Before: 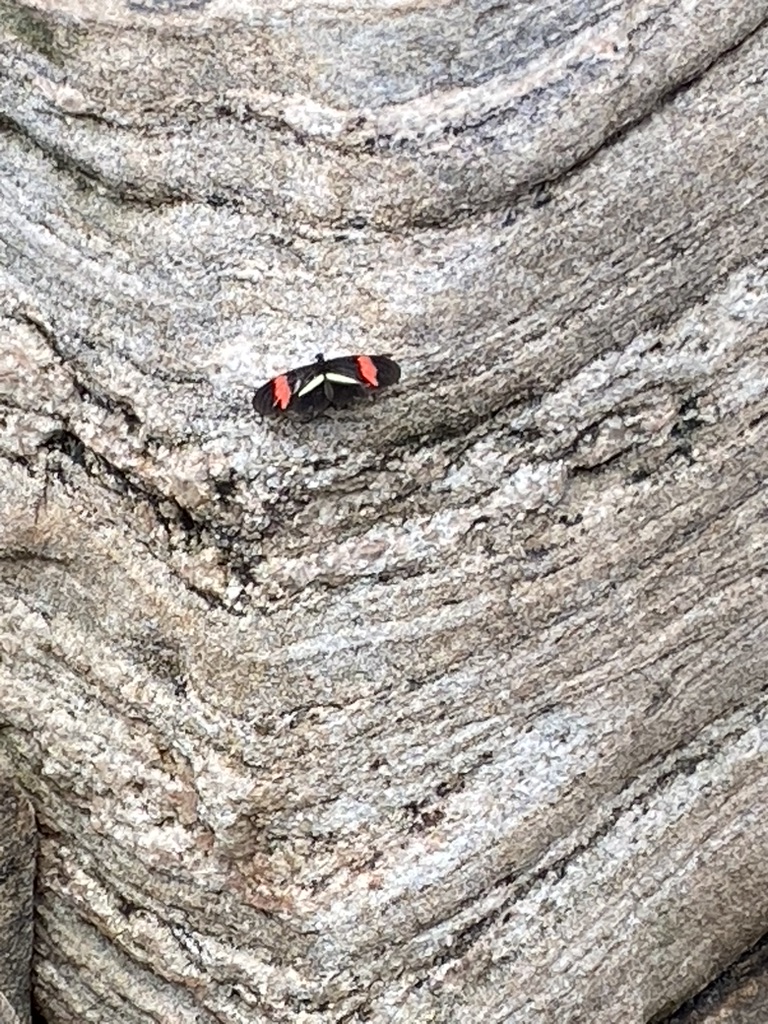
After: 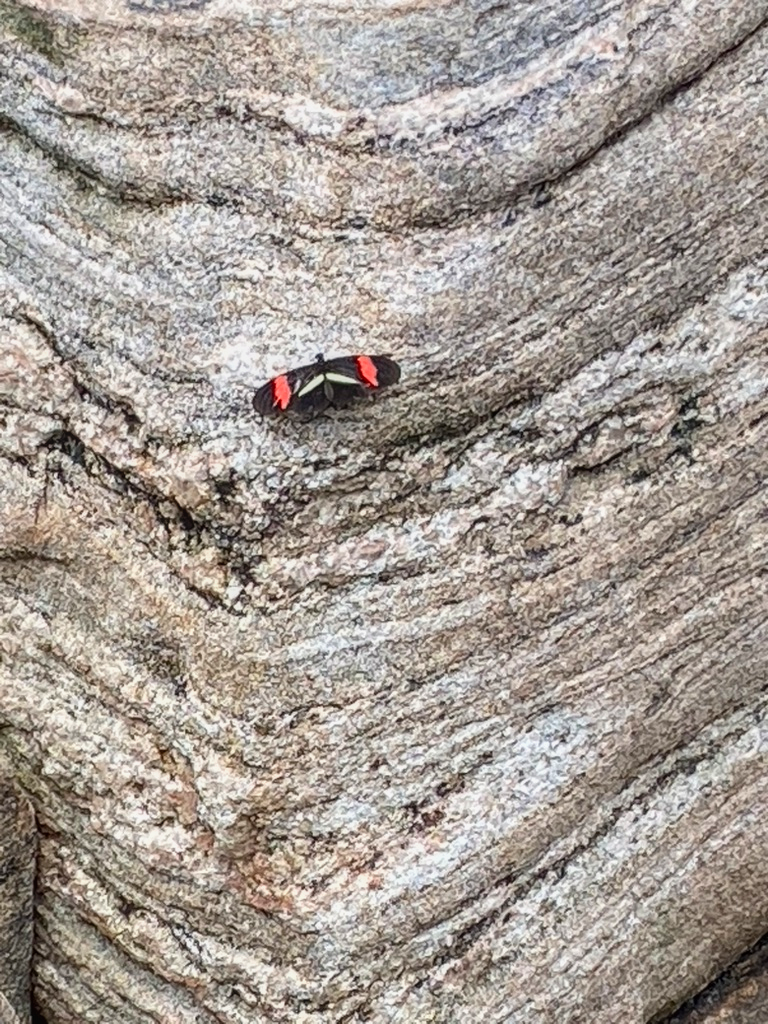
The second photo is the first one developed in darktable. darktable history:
local contrast: detail 130%
lowpass: radius 0.1, contrast 0.85, saturation 1.1, unbound 0
